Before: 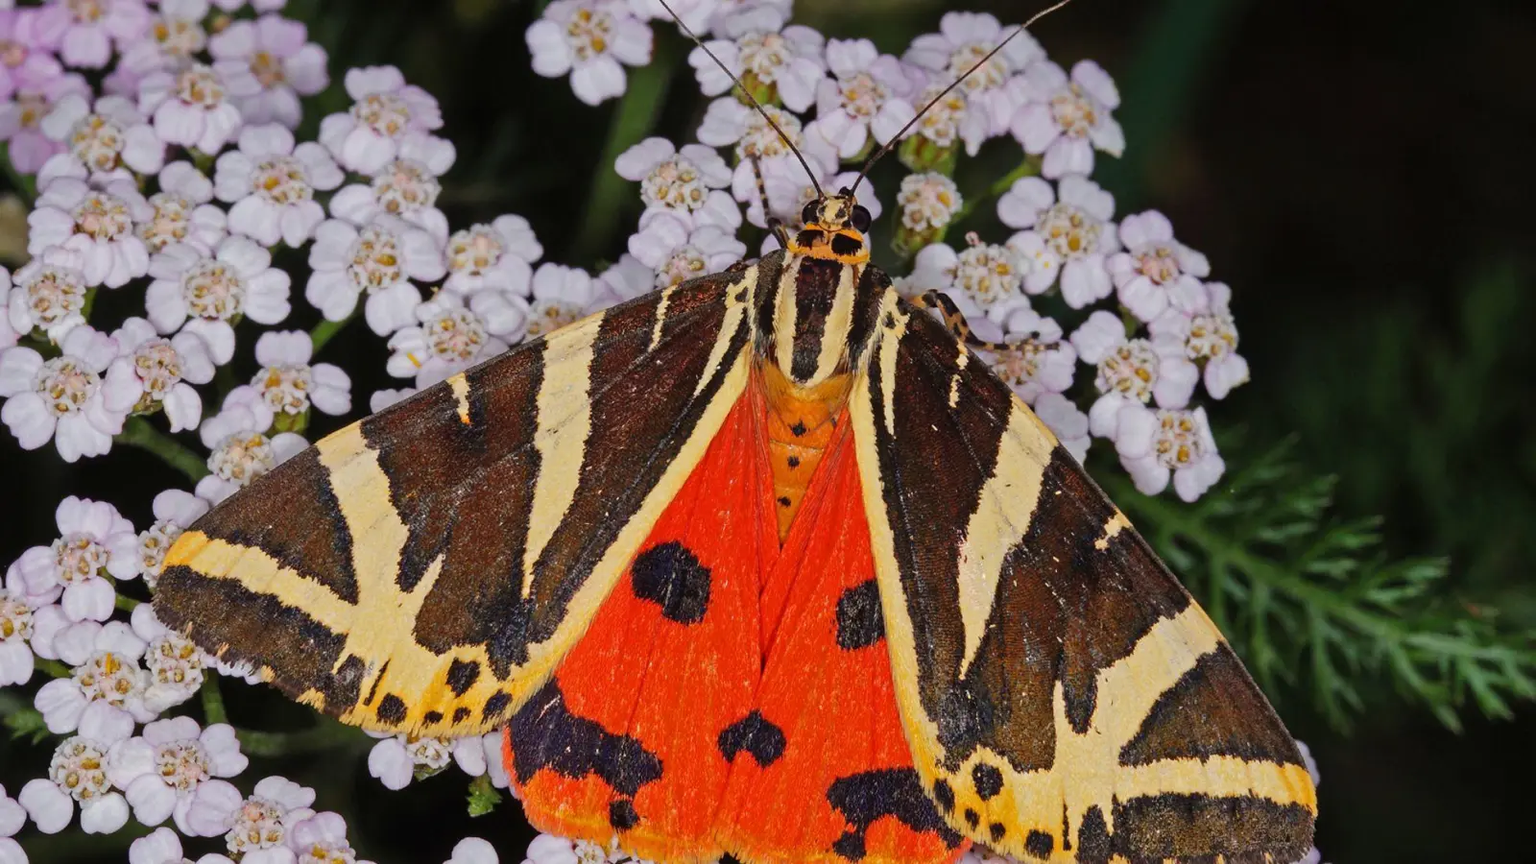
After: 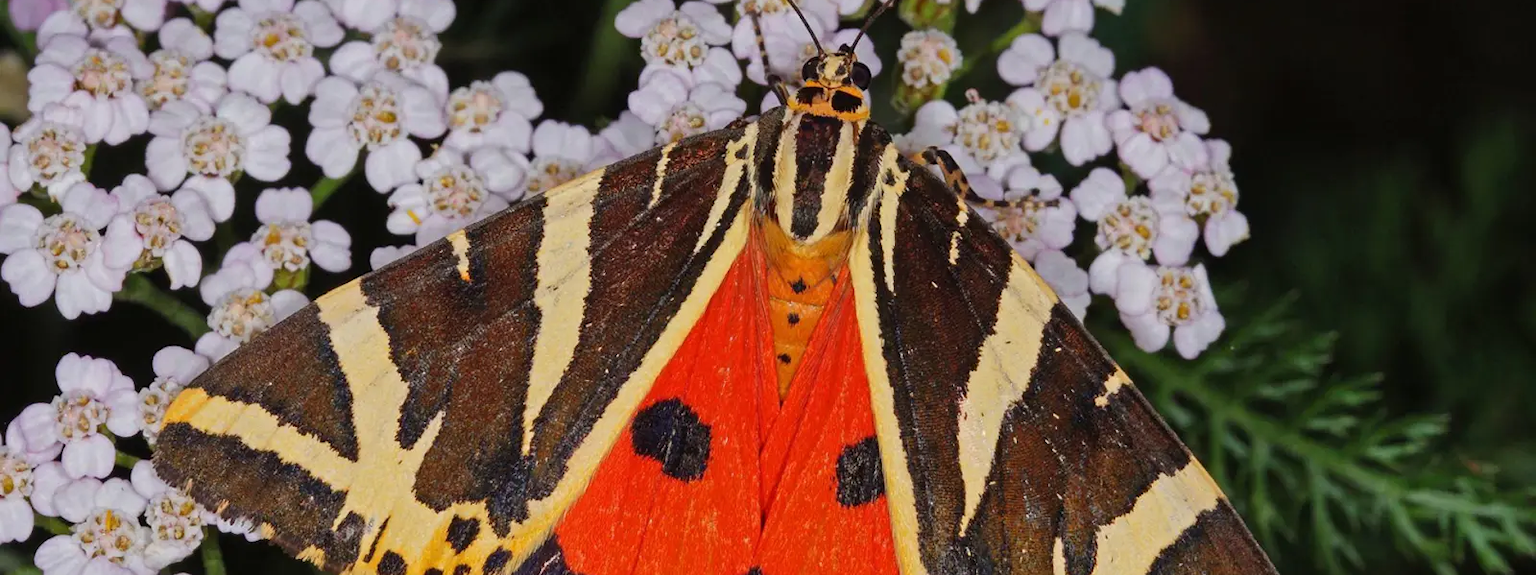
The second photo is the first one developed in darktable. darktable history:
crop: top 16.587%, bottom 16.774%
